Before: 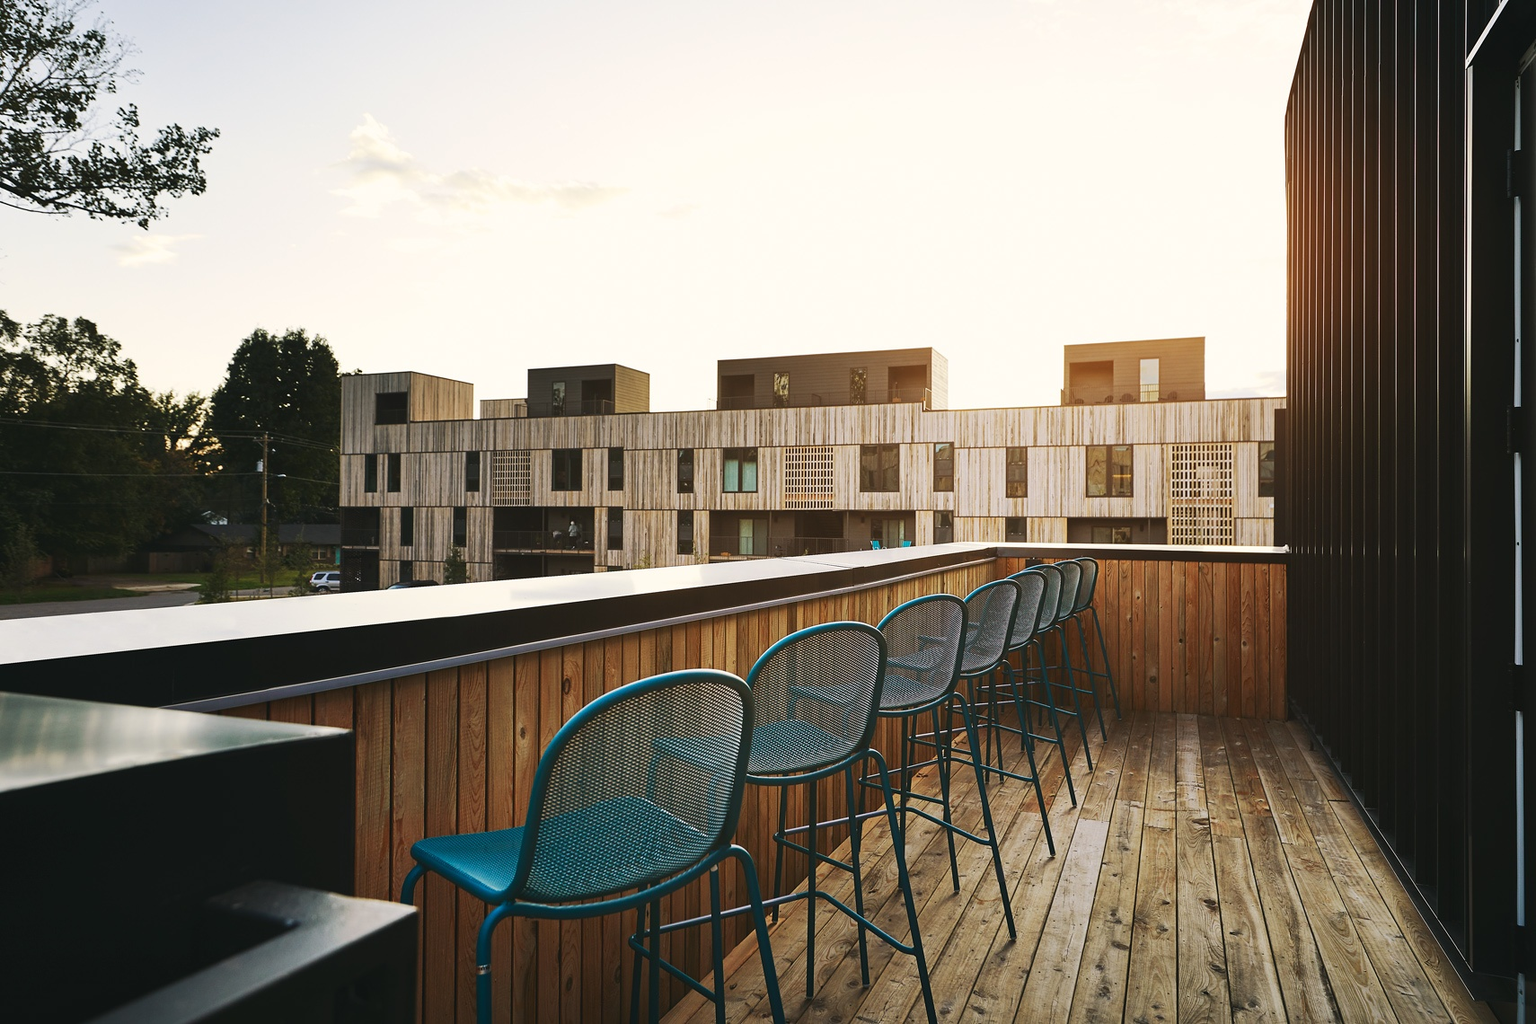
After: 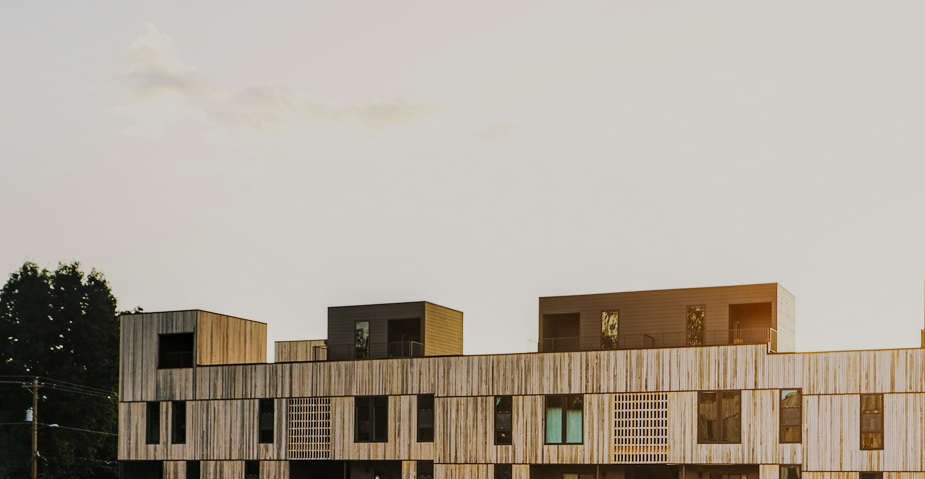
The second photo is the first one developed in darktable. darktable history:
filmic rgb: black relative exposure -7.65 EV, white relative exposure 4.56 EV, hardness 3.61, add noise in highlights 0, preserve chrominance max RGB, color science v3 (2019), use custom middle-gray values true, contrast in highlights soft
local contrast: on, module defaults
contrast brightness saturation: brightness -0.03, saturation 0.342
crop: left 15.233%, top 9.167%, right 30.656%, bottom 48.728%
